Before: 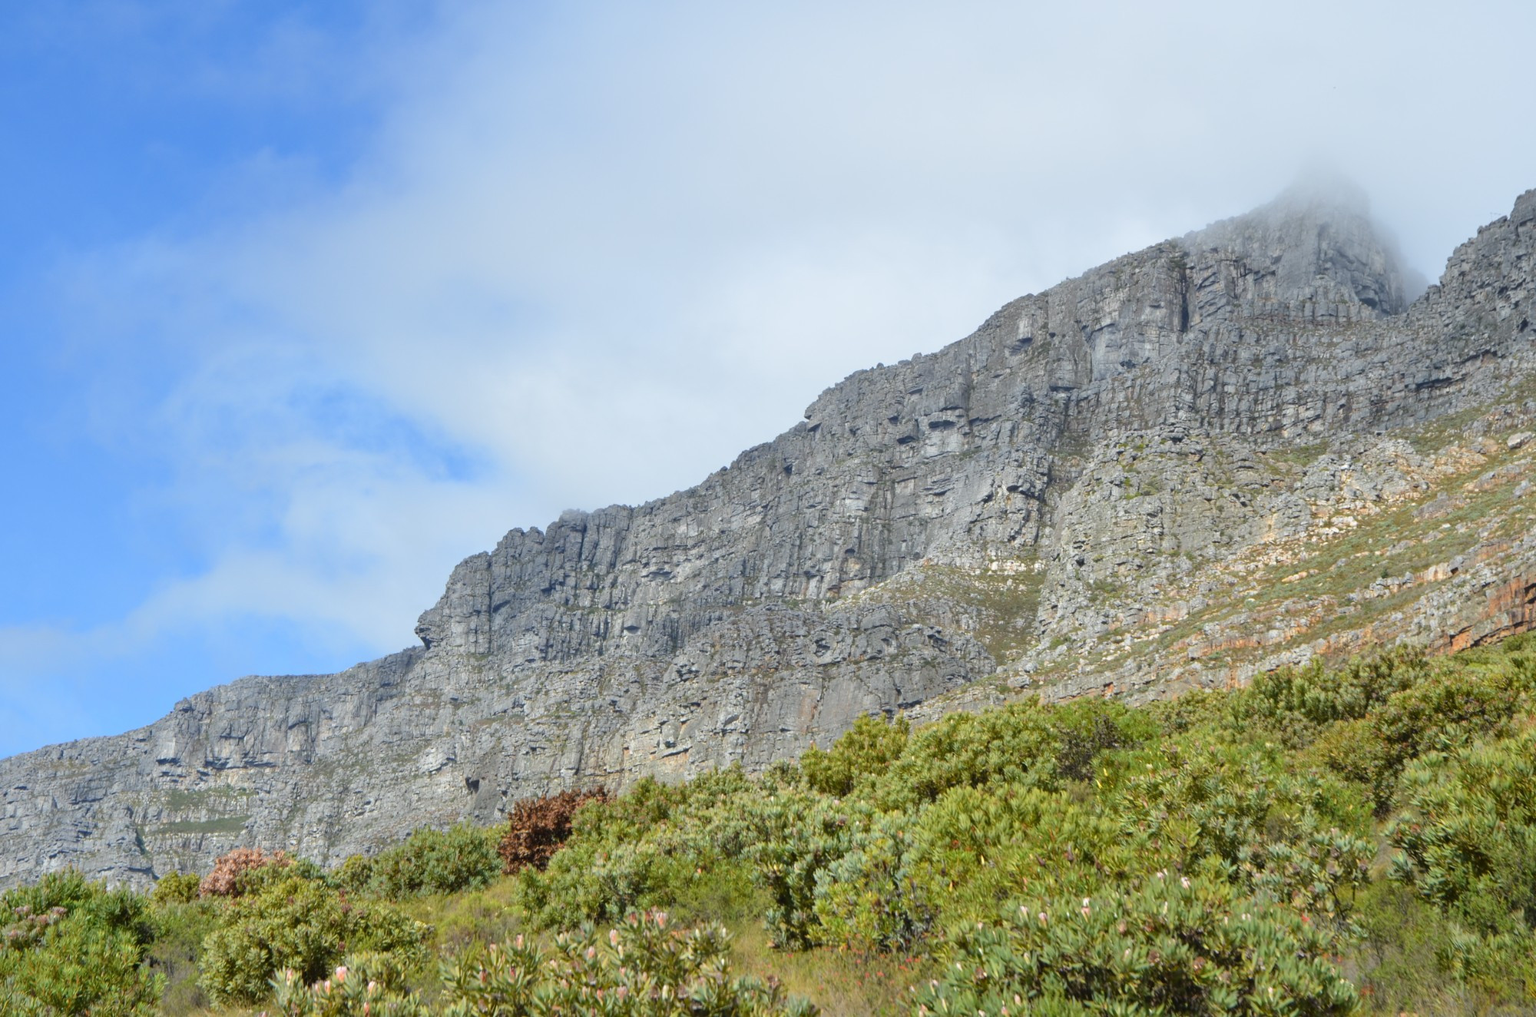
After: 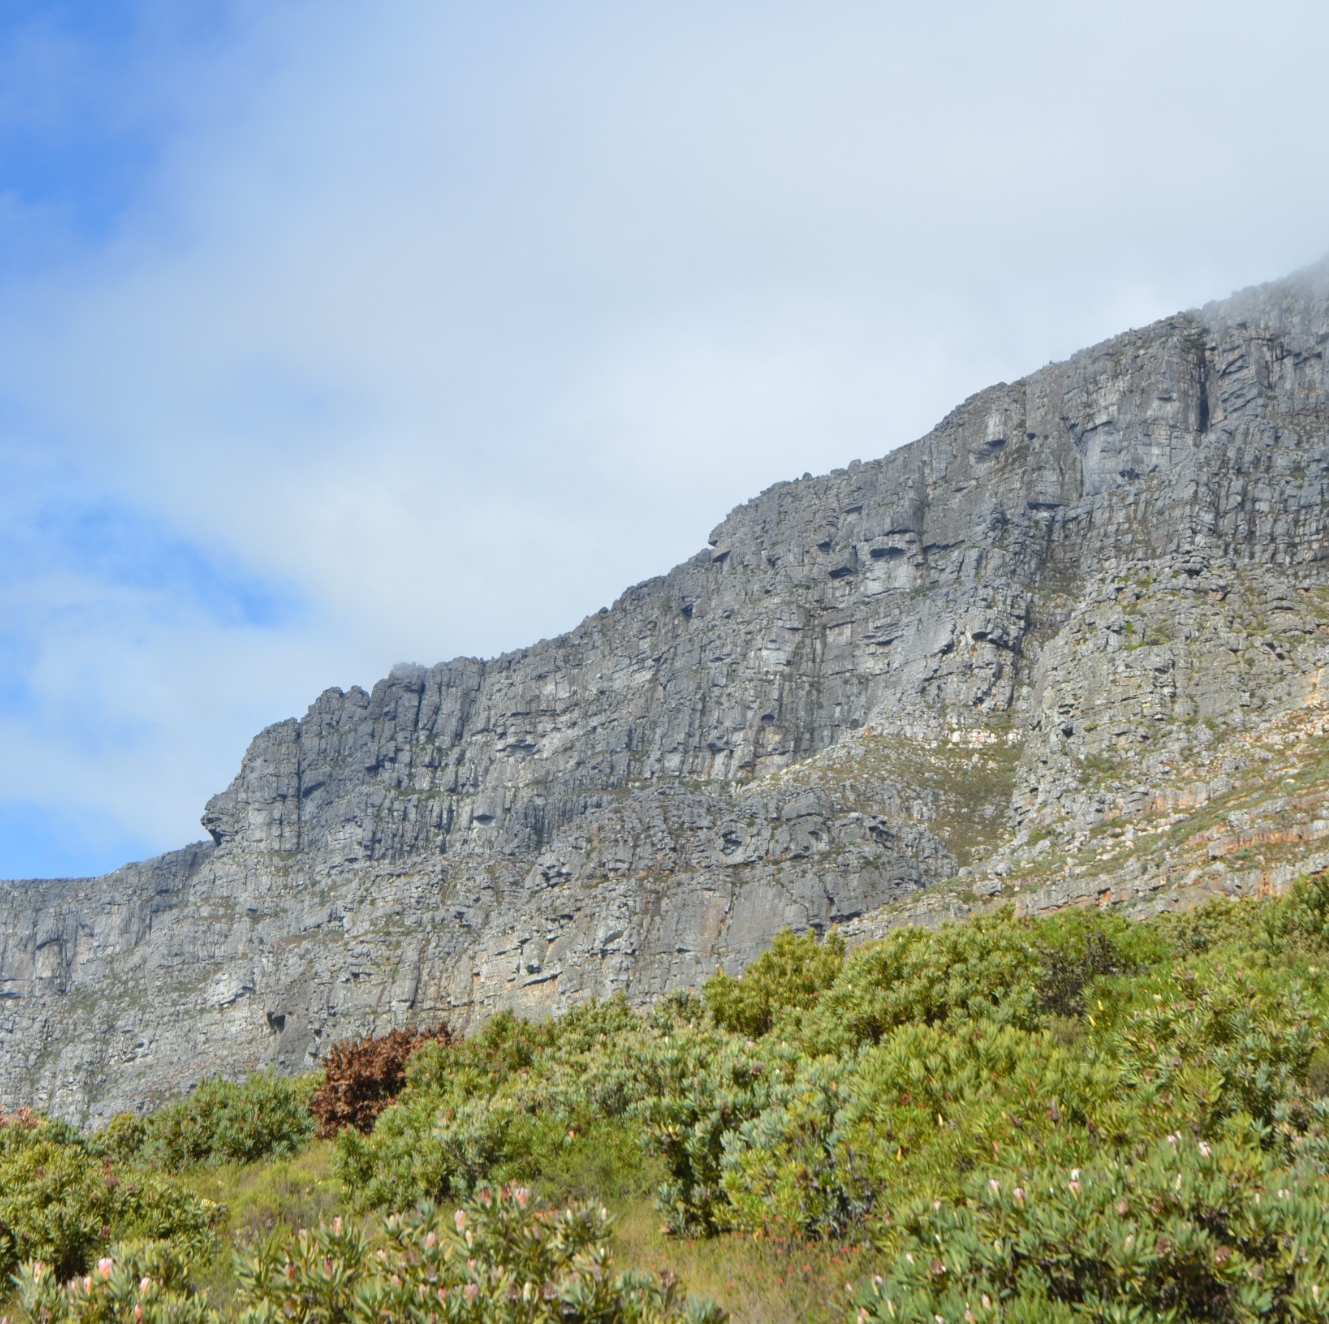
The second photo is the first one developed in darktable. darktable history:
crop: left 16.968%, right 16.58%
